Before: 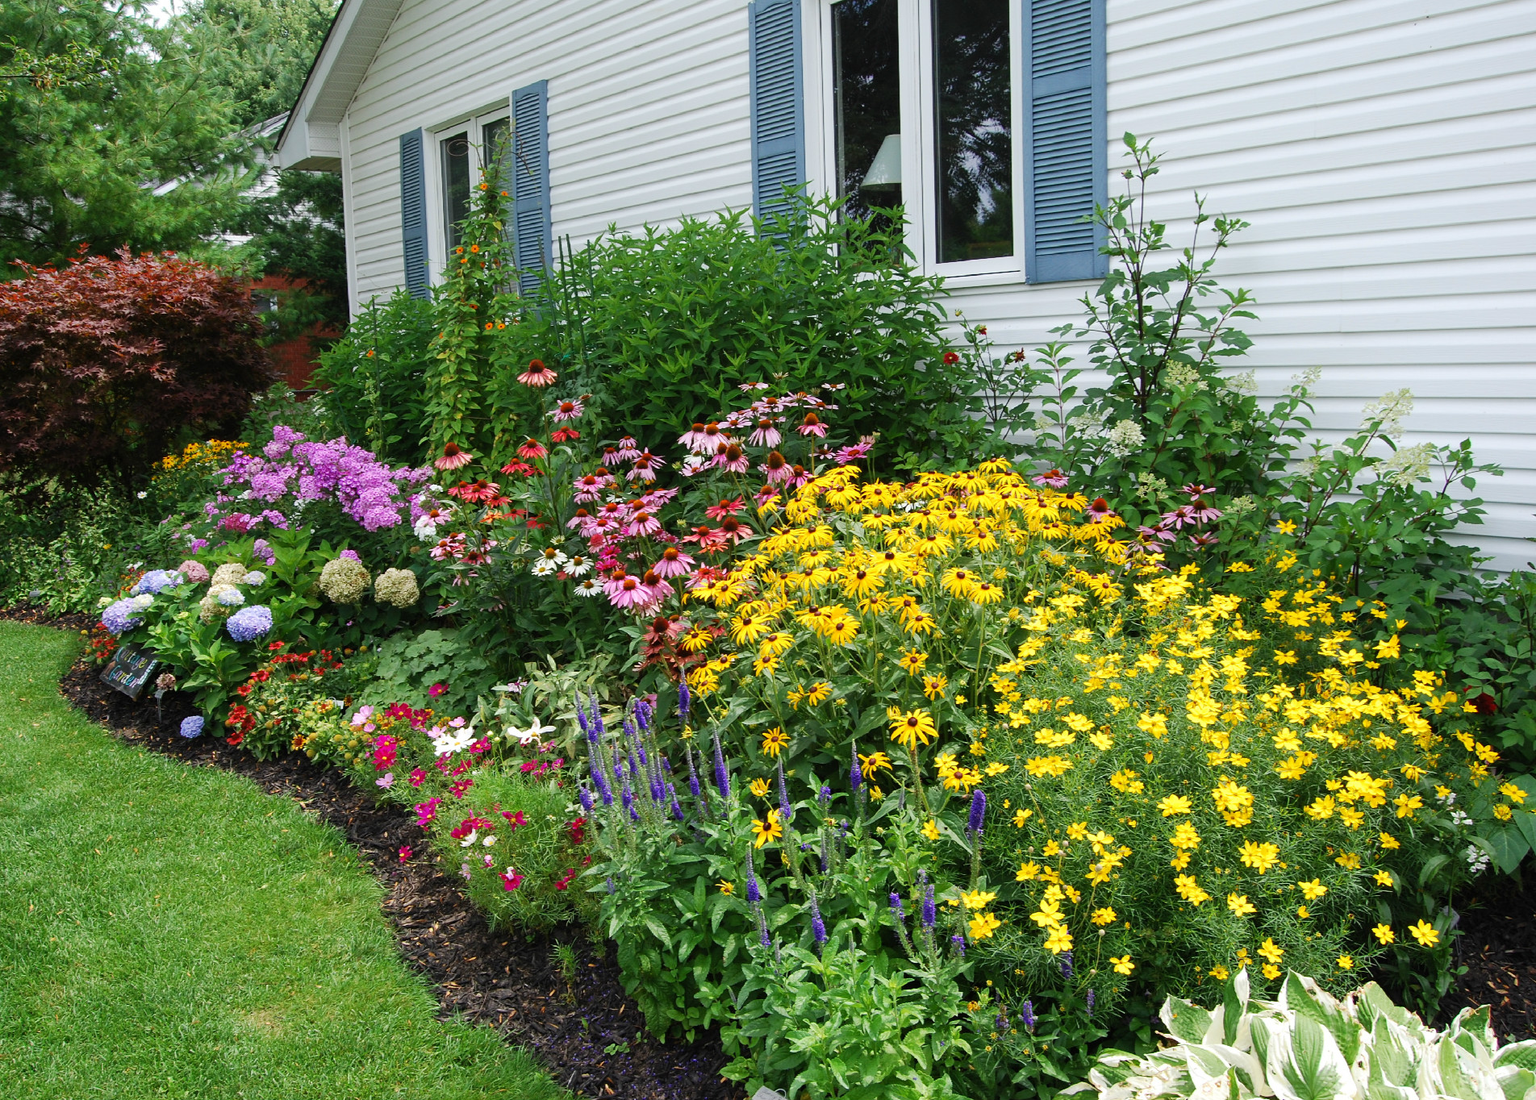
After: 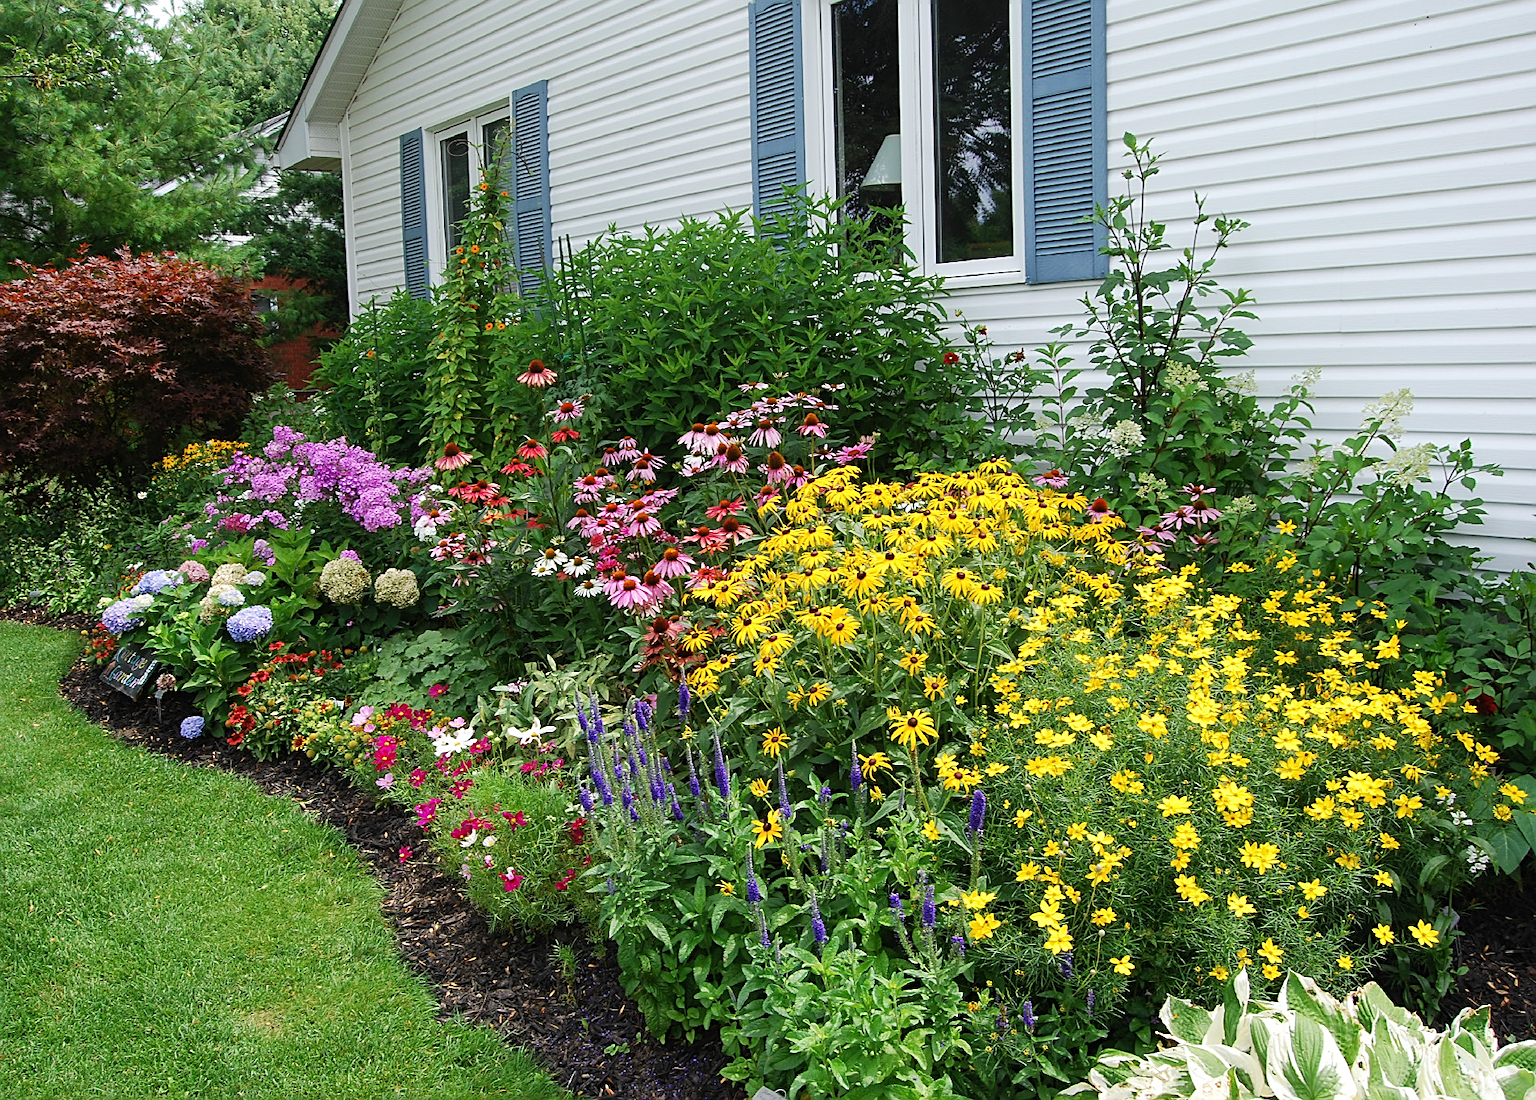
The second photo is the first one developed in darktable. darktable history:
sharpen: amount 0.586
